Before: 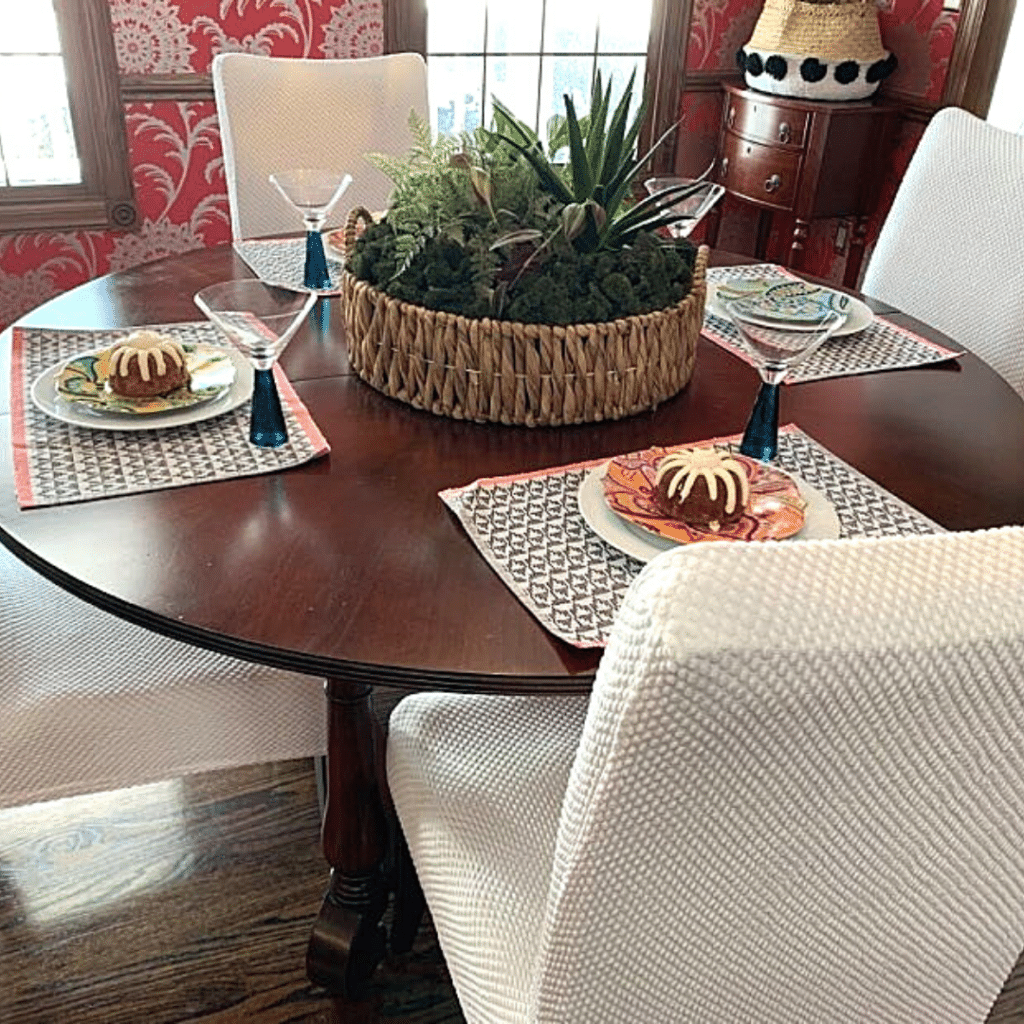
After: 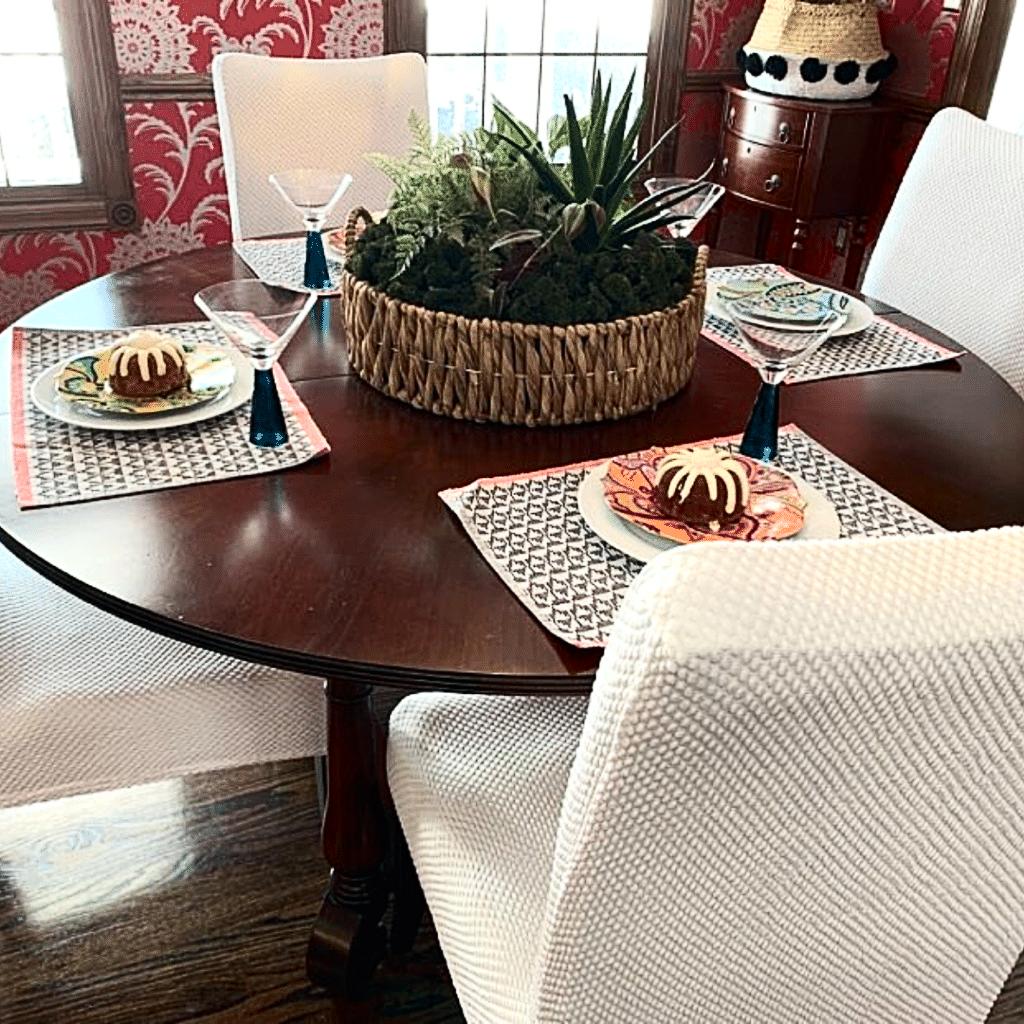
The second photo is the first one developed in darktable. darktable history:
contrast brightness saturation: contrast 0.277
